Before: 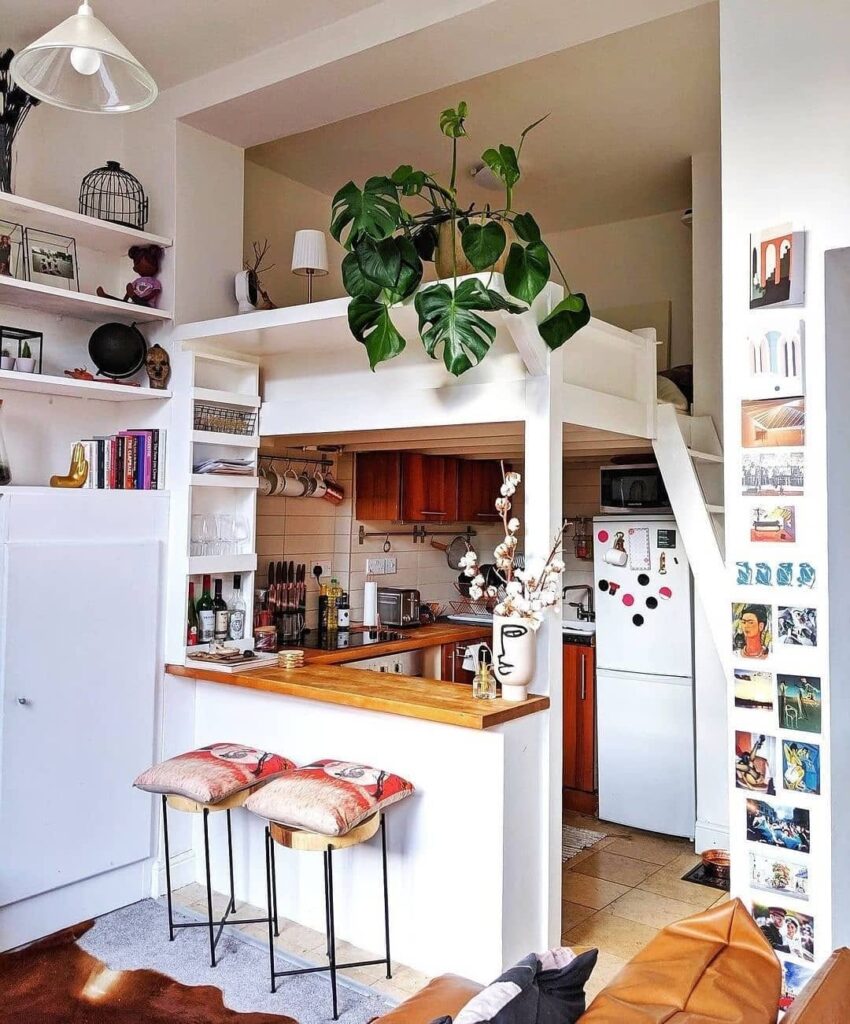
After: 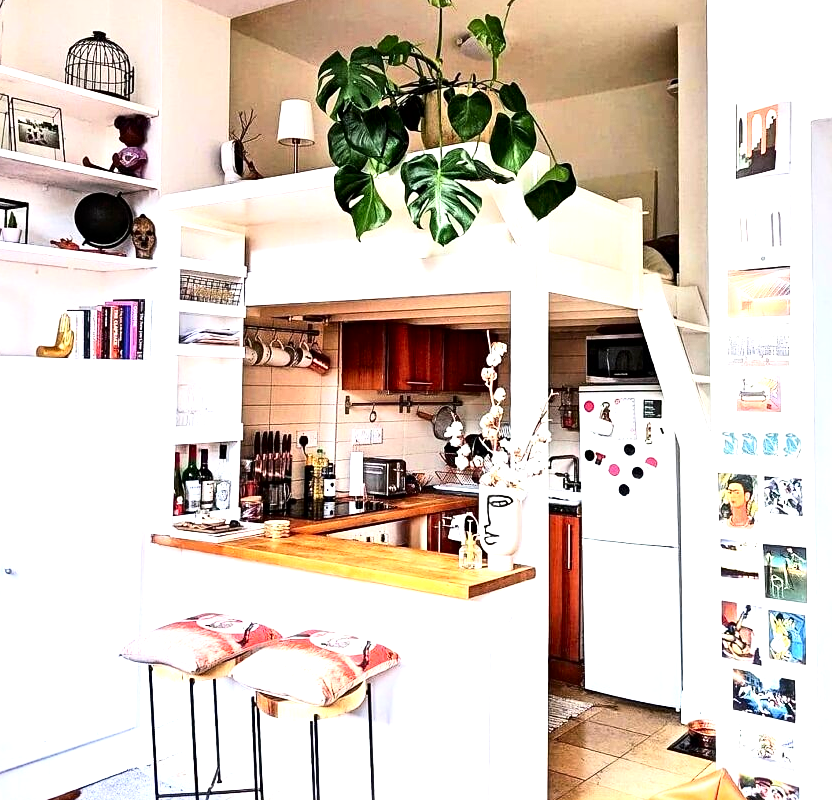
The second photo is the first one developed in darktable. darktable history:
sharpen: amount 0.206
local contrast: mode bilateral grid, contrast 19, coarseness 50, detail 132%, midtone range 0.2
tone equalizer: -8 EV -0.745 EV, -7 EV -0.712 EV, -6 EV -0.625 EV, -5 EV -0.409 EV, -3 EV 0.377 EV, -2 EV 0.6 EV, -1 EV 0.681 EV, +0 EV 0.747 EV
crop and rotate: left 1.824%, top 12.743%, right 0.205%, bottom 9.112%
contrast brightness saturation: contrast 0.288
exposure: exposure 0.375 EV, compensate highlight preservation false
